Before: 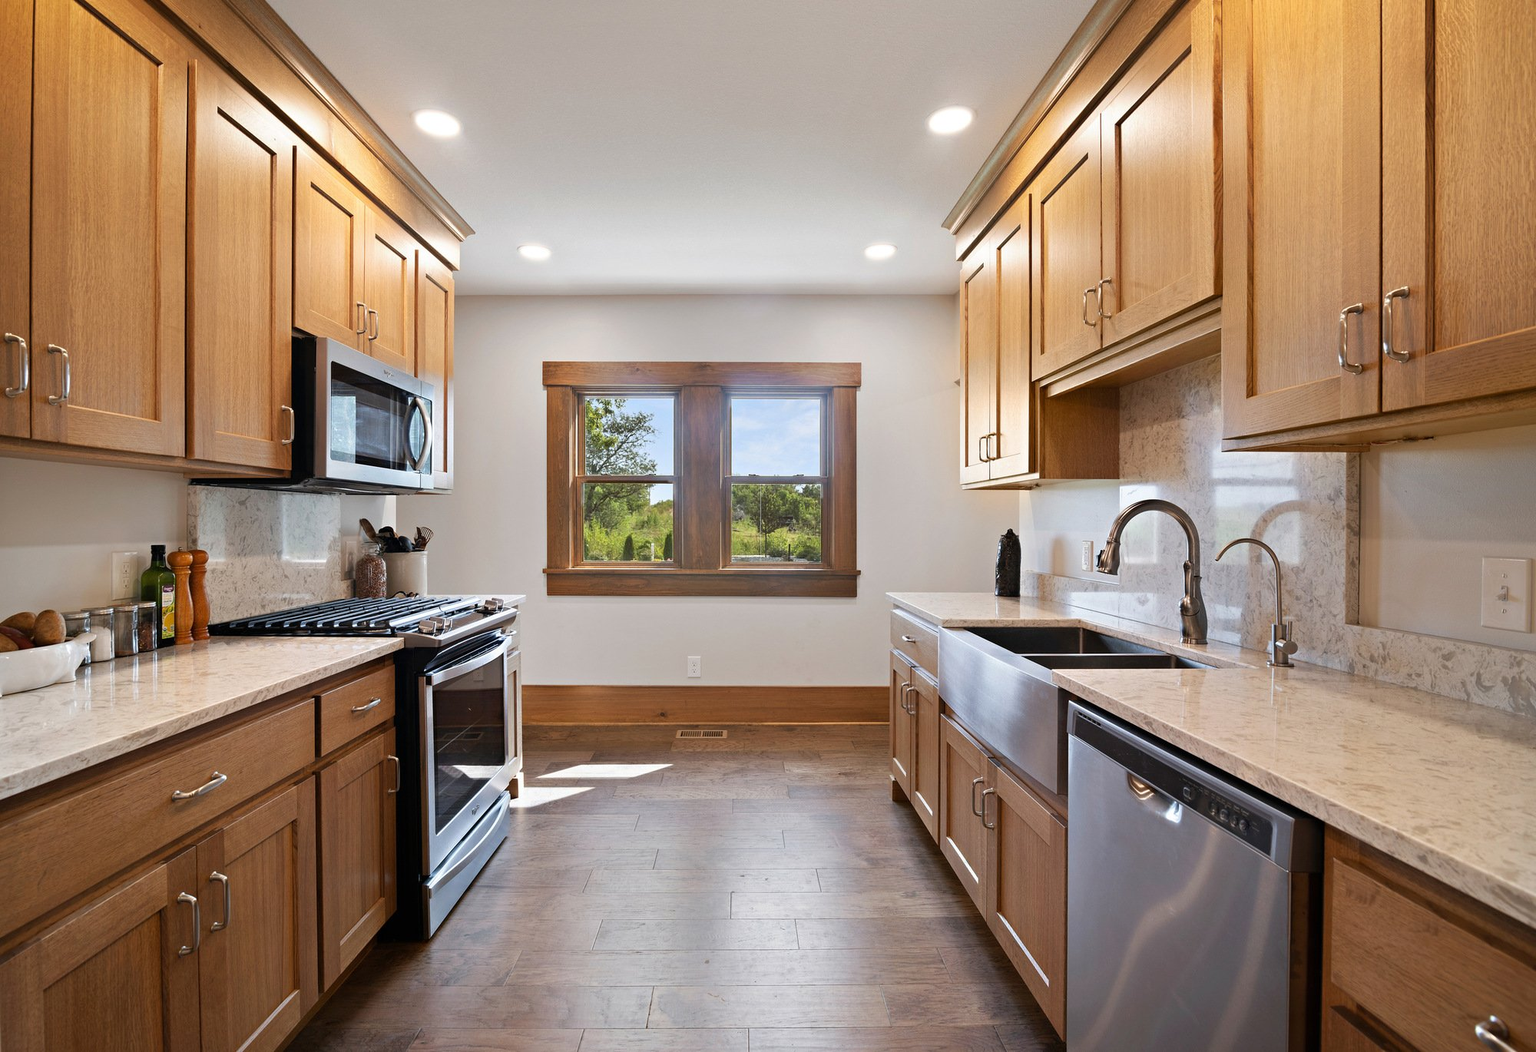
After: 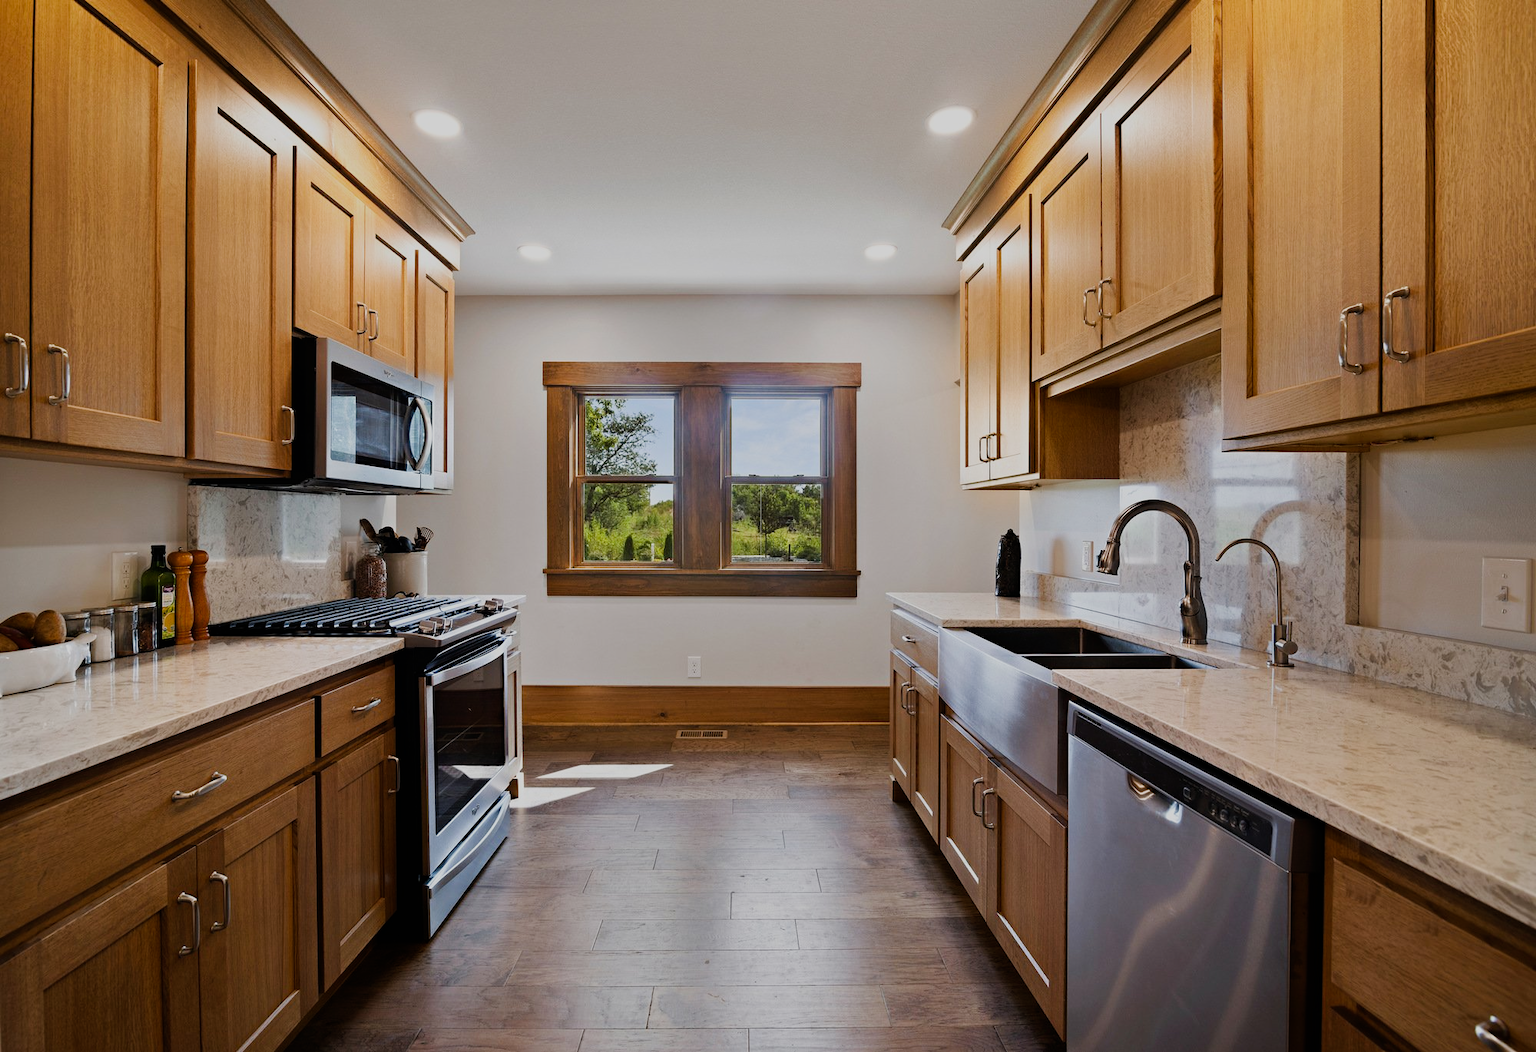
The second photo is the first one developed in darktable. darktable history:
sigmoid: on, module defaults
exposure: exposure -0.492 EV, compensate highlight preservation false
